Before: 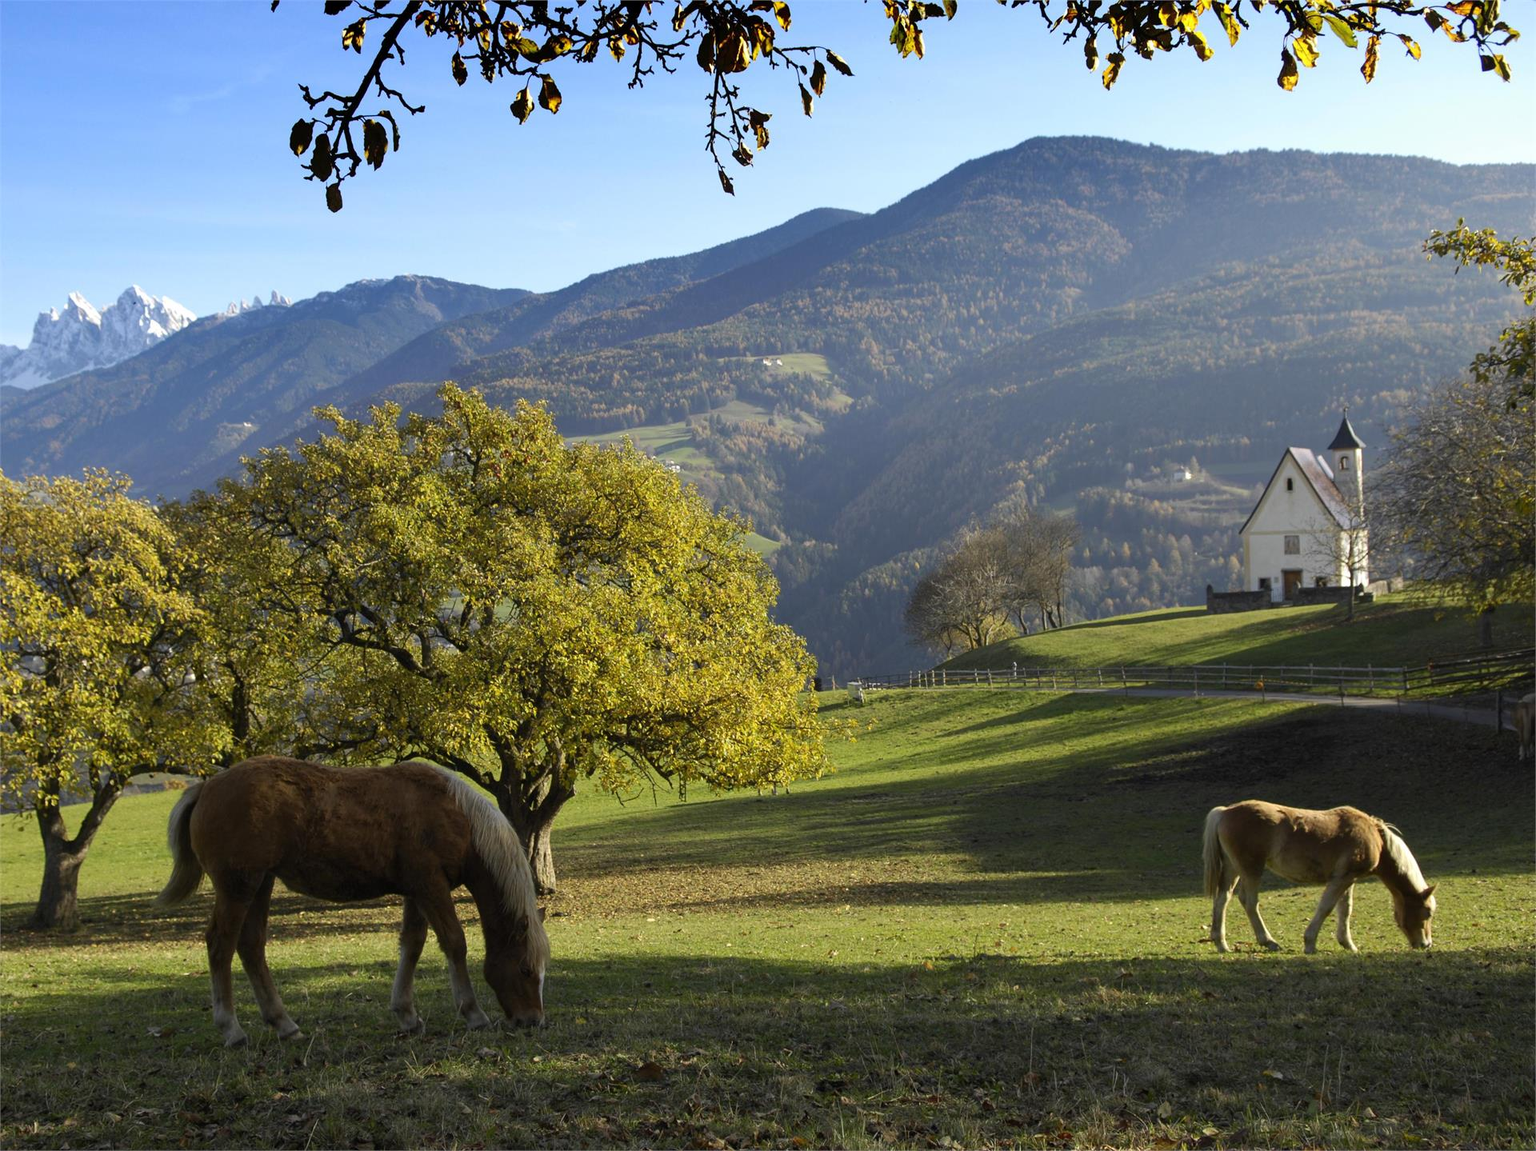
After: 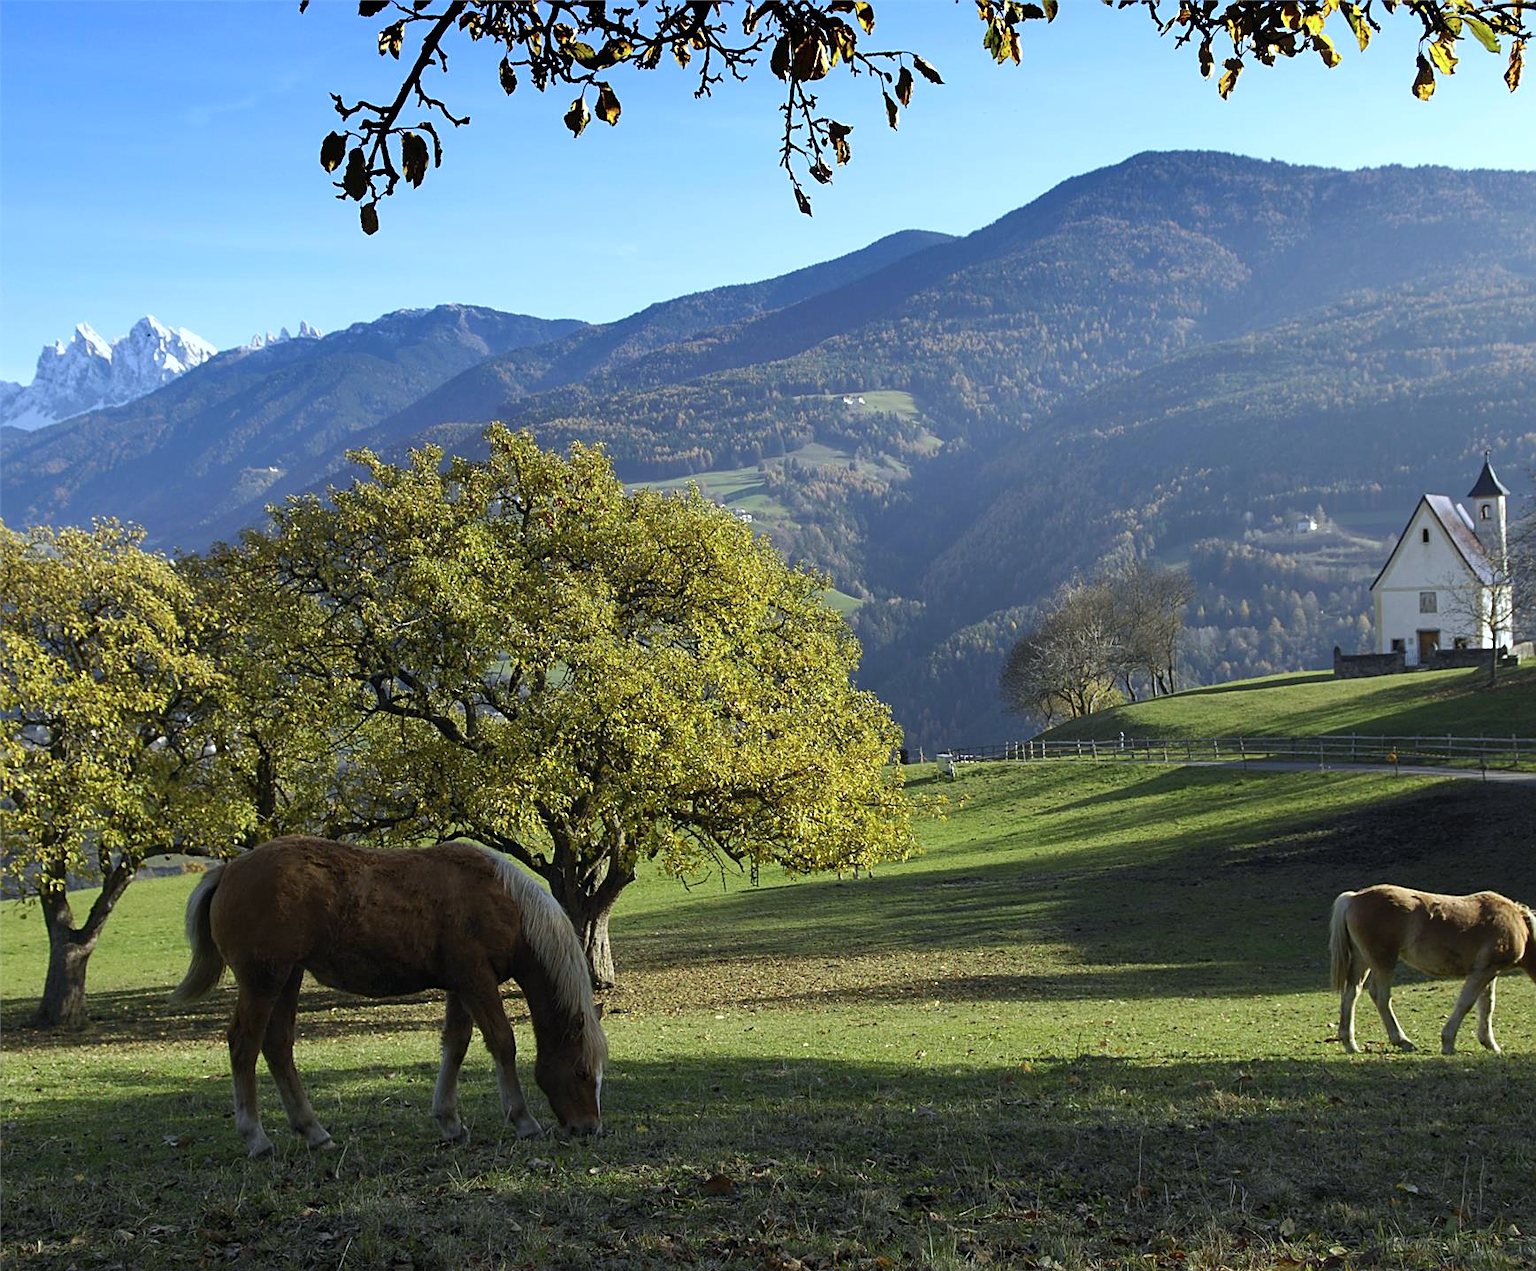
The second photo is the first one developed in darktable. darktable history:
crop: right 9.483%, bottom 0.03%
color calibration: x 0.372, y 0.387, temperature 4284.94 K
sharpen: on, module defaults
